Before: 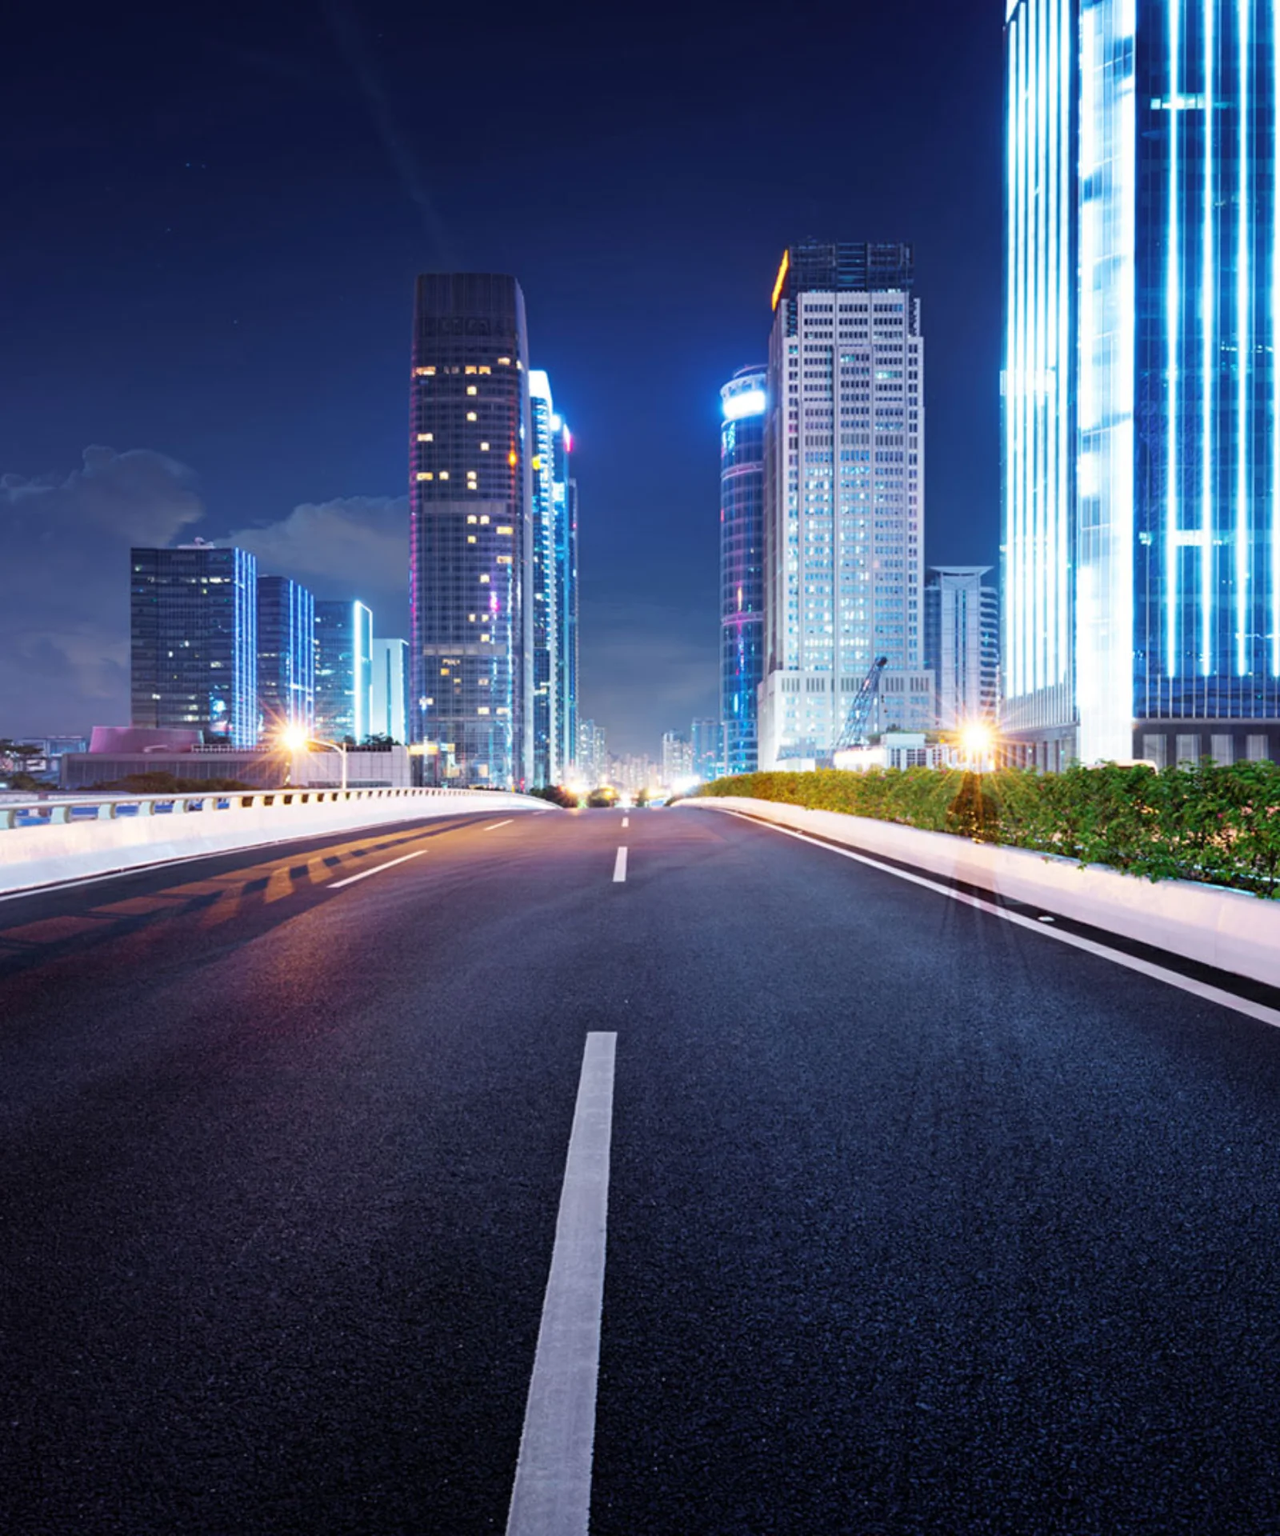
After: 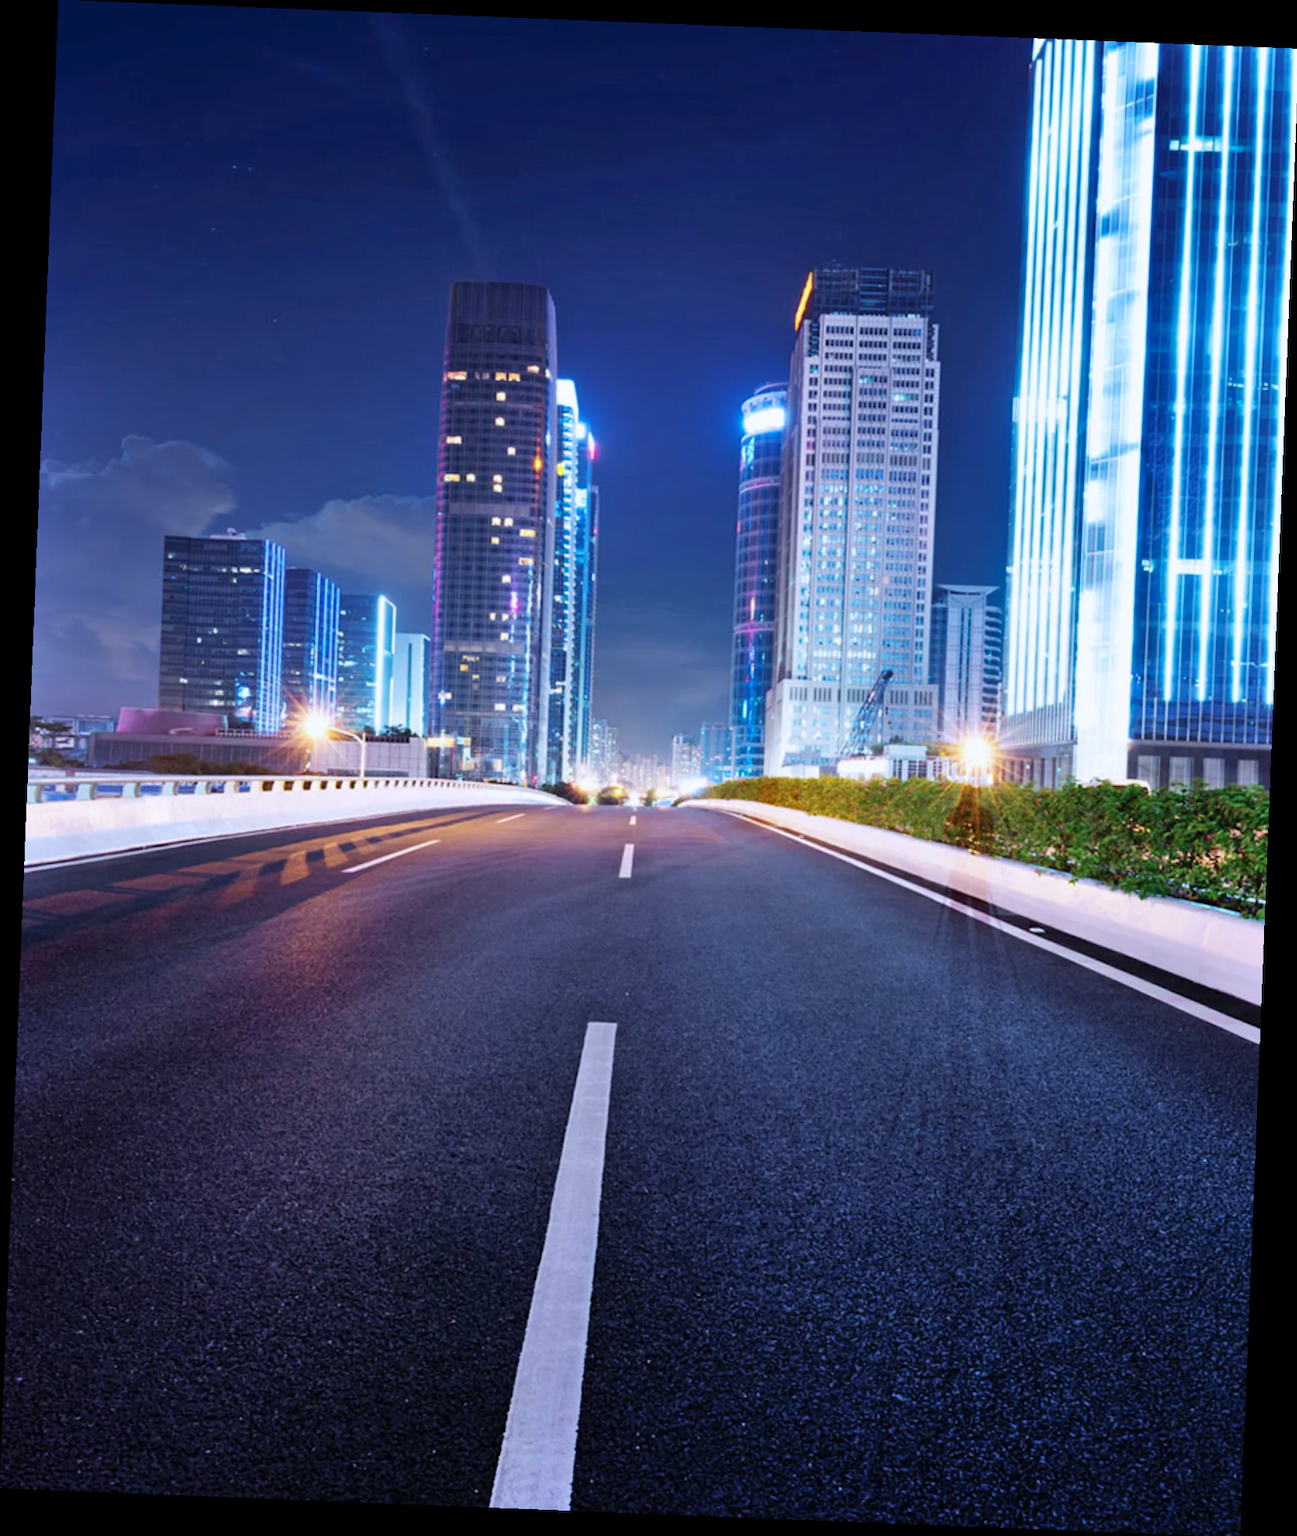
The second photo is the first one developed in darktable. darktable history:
color calibration: illuminant as shot in camera, x 0.358, y 0.373, temperature 4628.91 K
shadows and highlights: shadows 43.71, white point adjustment -1.46, soften with gaussian
rotate and perspective: rotation 2.27°, automatic cropping off
